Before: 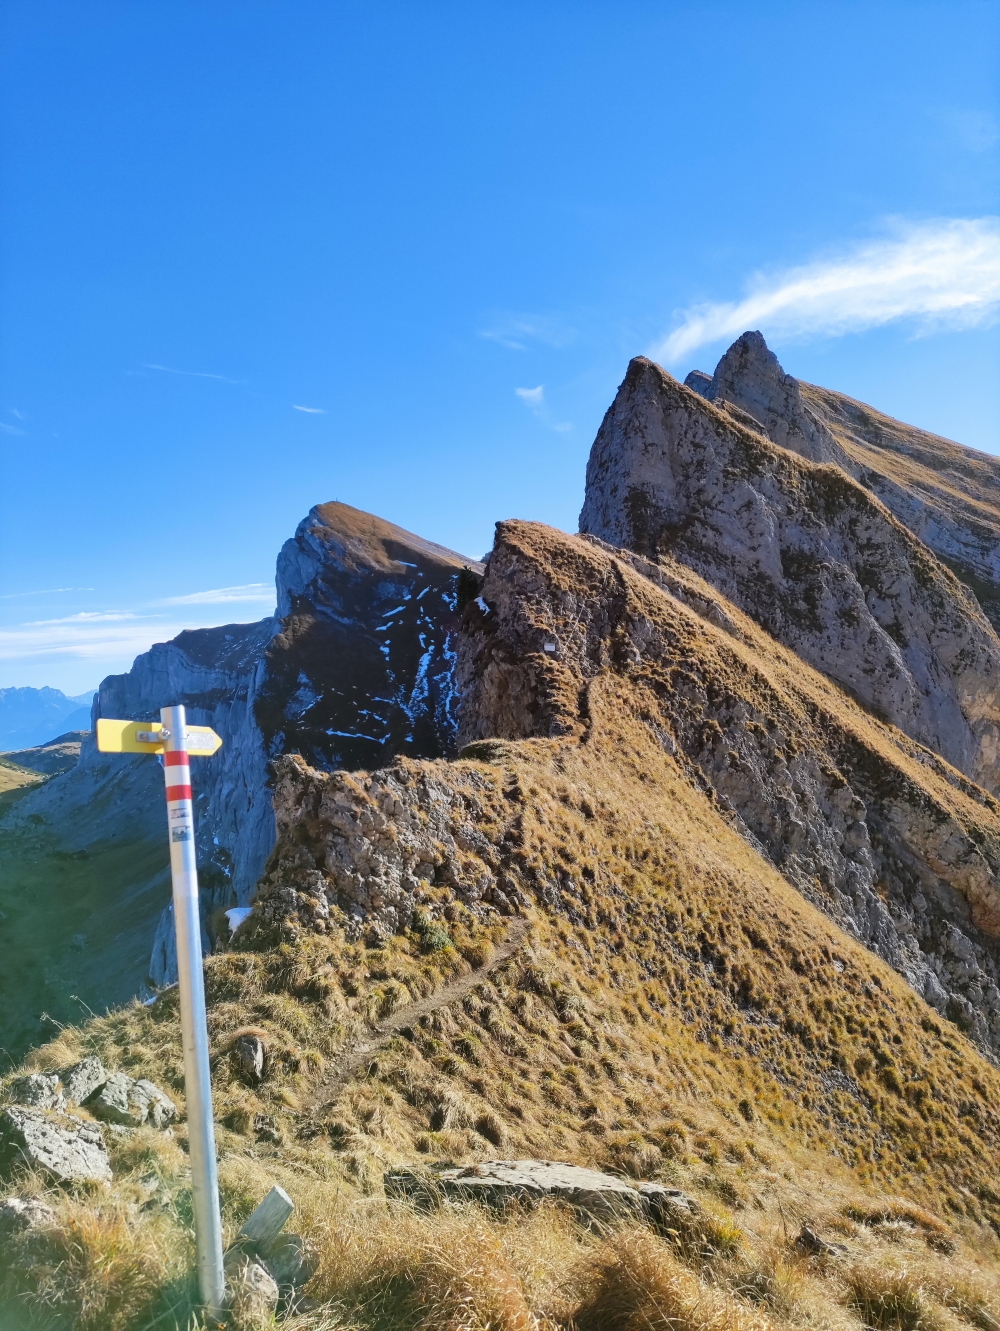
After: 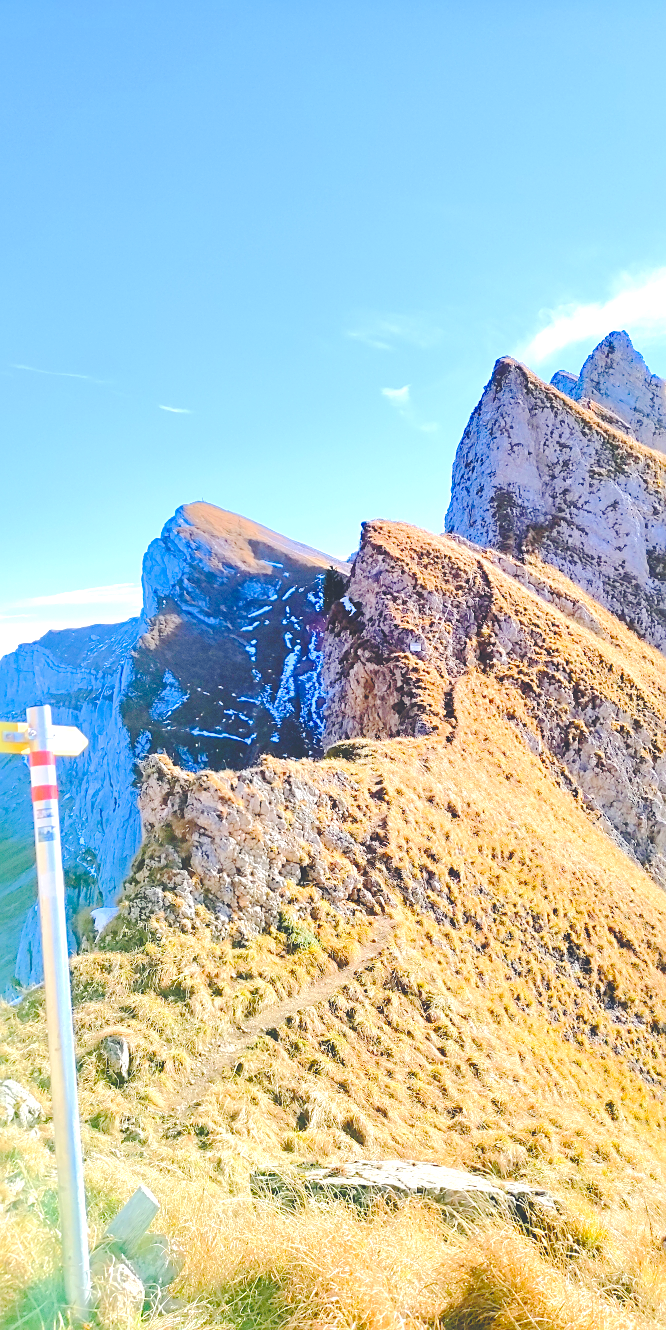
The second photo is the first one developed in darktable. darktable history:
sharpen: on, module defaults
velvia: strength 31.72%, mid-tones bias 0.206
tone equalizer: -7 EV 0.14 EV, -6 EV 0.637 EV, -5 EV 1.14 EV, -4 EV 1.33 EV, -3 EV 1.16 EV, -2 EV 0.6 EV, -1 EV 0.164 EV, edges refinement/feathering 500, mask exposure compensation -1.57 EV, preserve details no
crop and rotate: left 13.411%, right 19.955%
exposure: black level correction 0, exposure 1 EV, compensate exposure bias true, compensate highlight preservation false
base curve: curves: ch0 [(0, 0.024) (0.055, 0.065) (0.121, 0.166) (0.236, 0.319) (0.693, 0.726) (1, 1)], preserve colors none
color balance rgb: global offset › chroma 0.138%, global offset › hue 254.27°, perceptual saturation grading › global saturation 20%, perceptual saturation grading › highlights -25.833%, perceptual saturation grading › shadows 24.824%, contrast -10.169%
